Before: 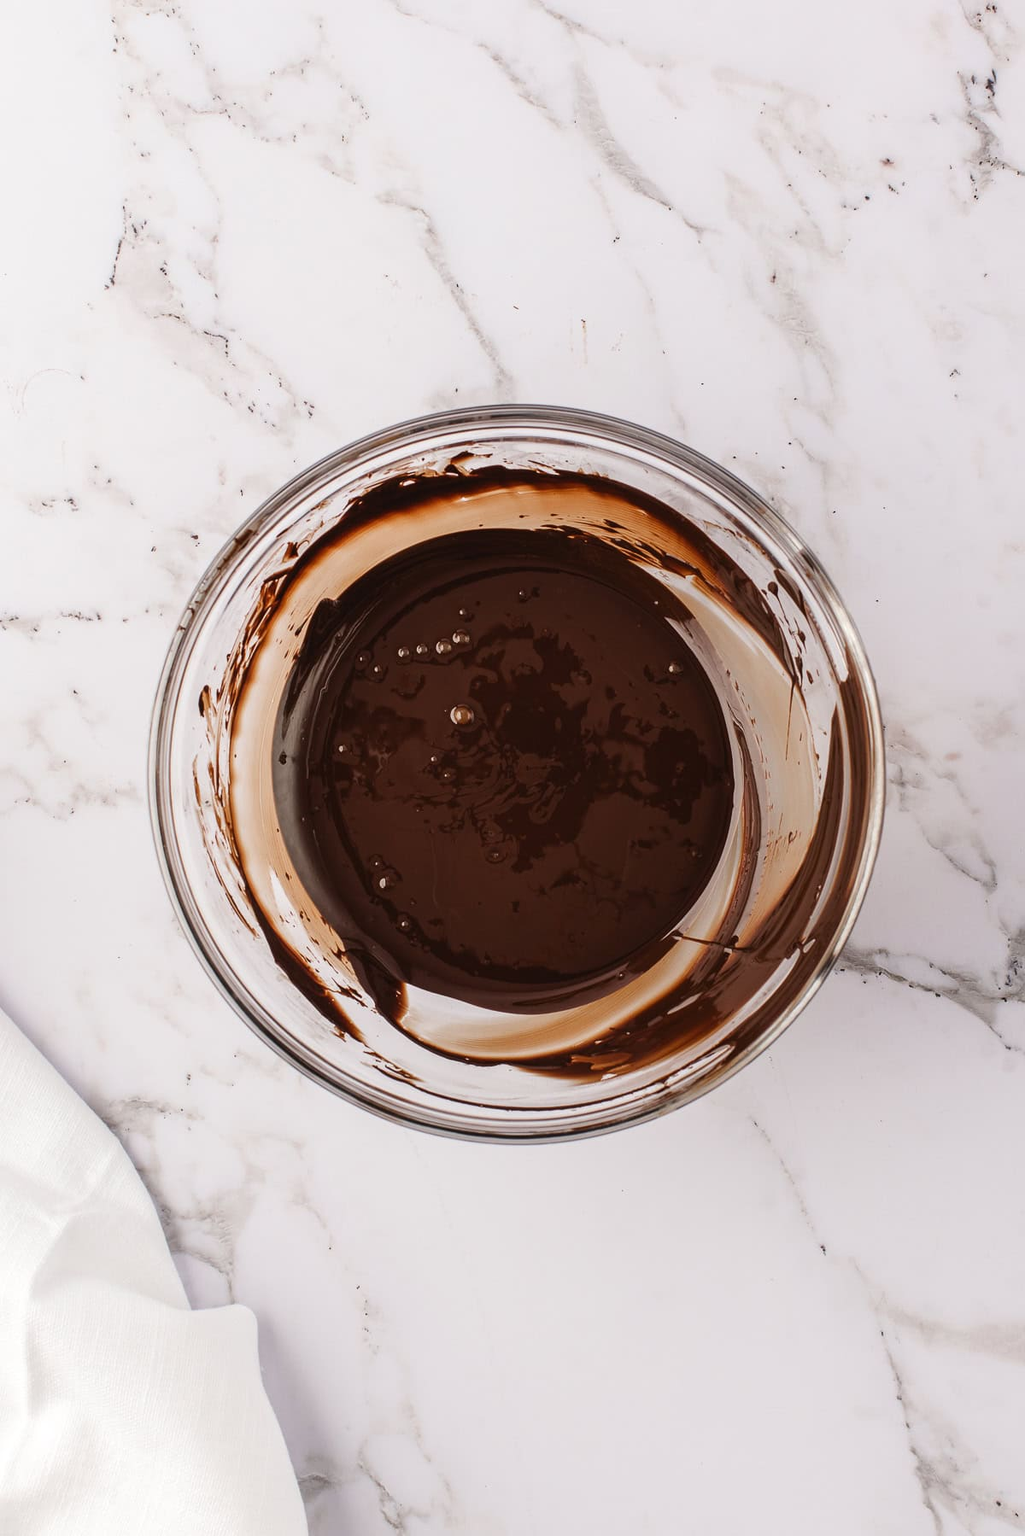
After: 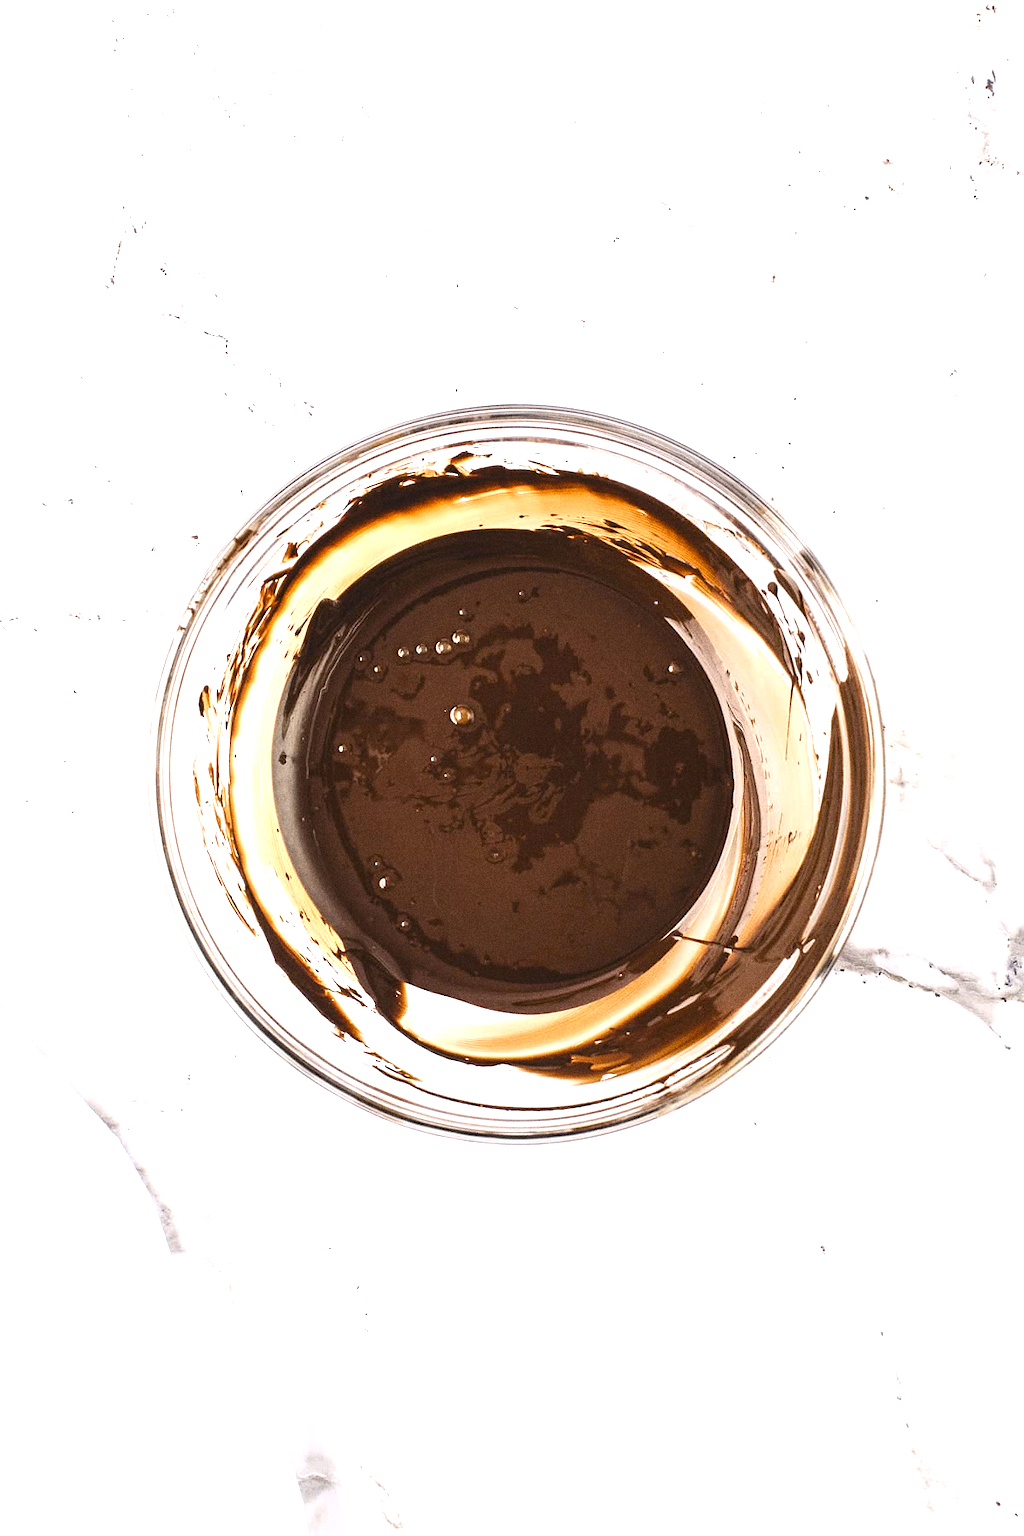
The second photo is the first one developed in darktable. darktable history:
exposure: black level correction 0, exposure 1.35 EV, compensate exposure bias true, compensate highlight preservation false
color contrast: green-magenta contrast 0.8, blue-yellow contrast 1.1, unbound 0
grain: coarseness 9.61 ISO, strength 35.62%
